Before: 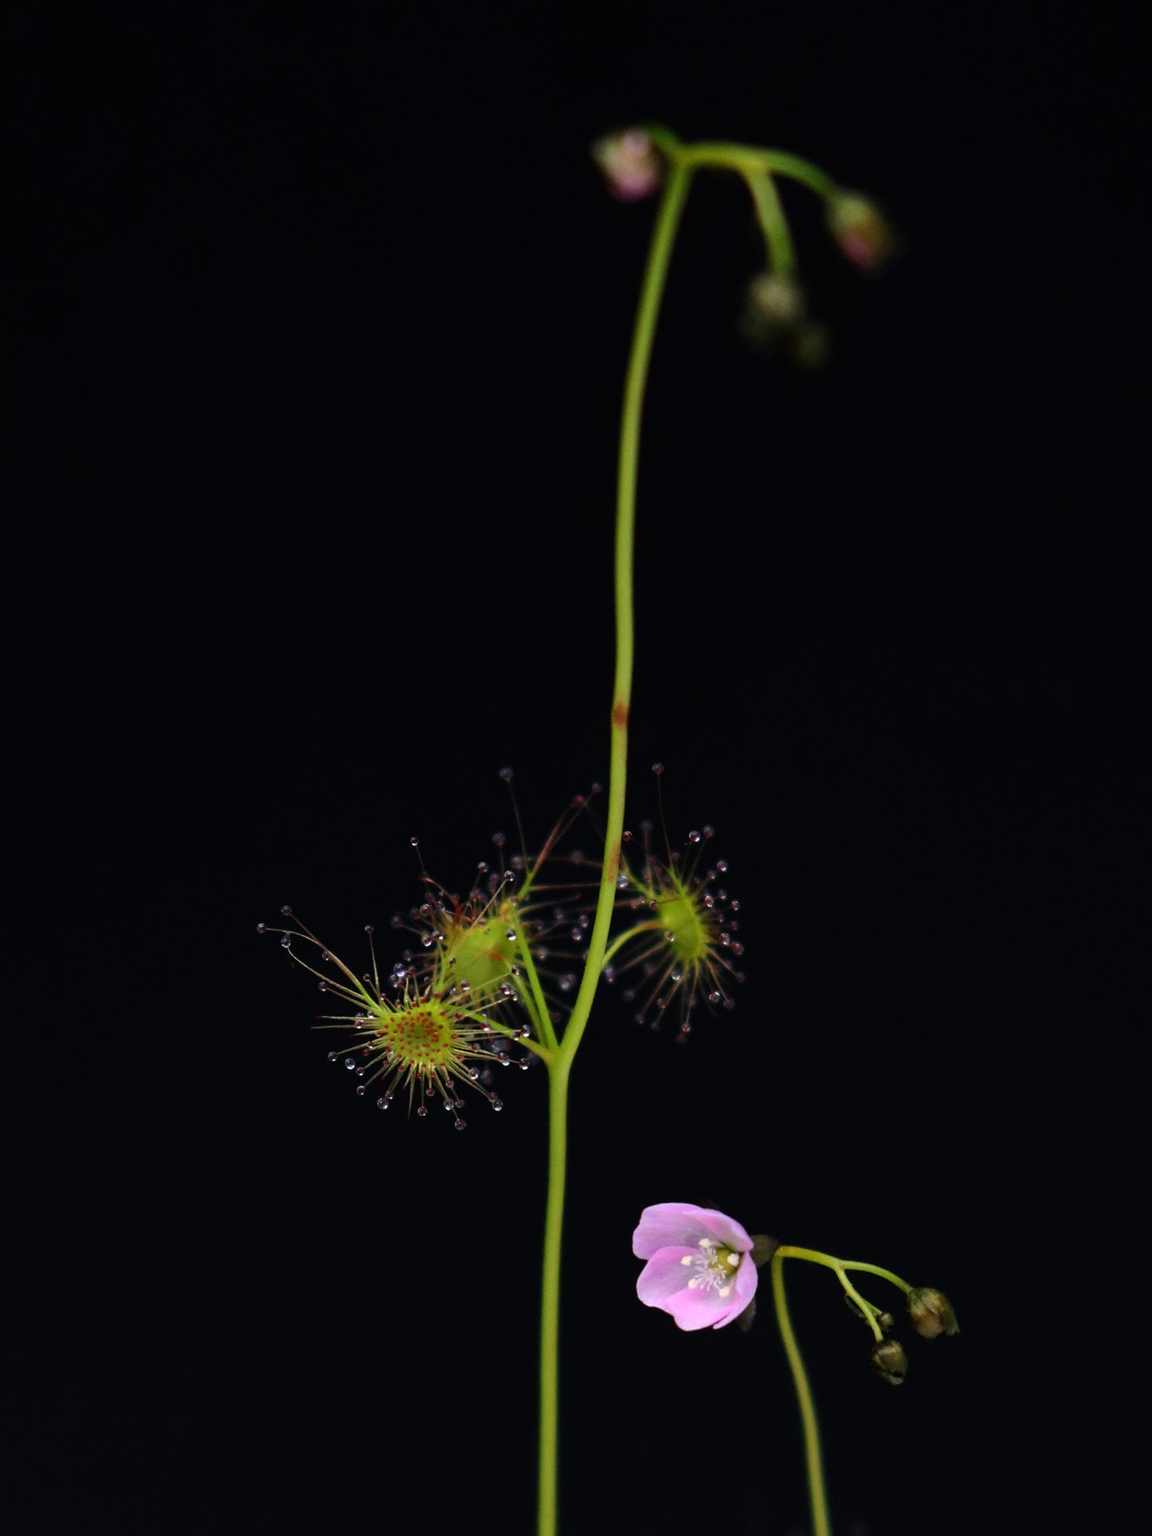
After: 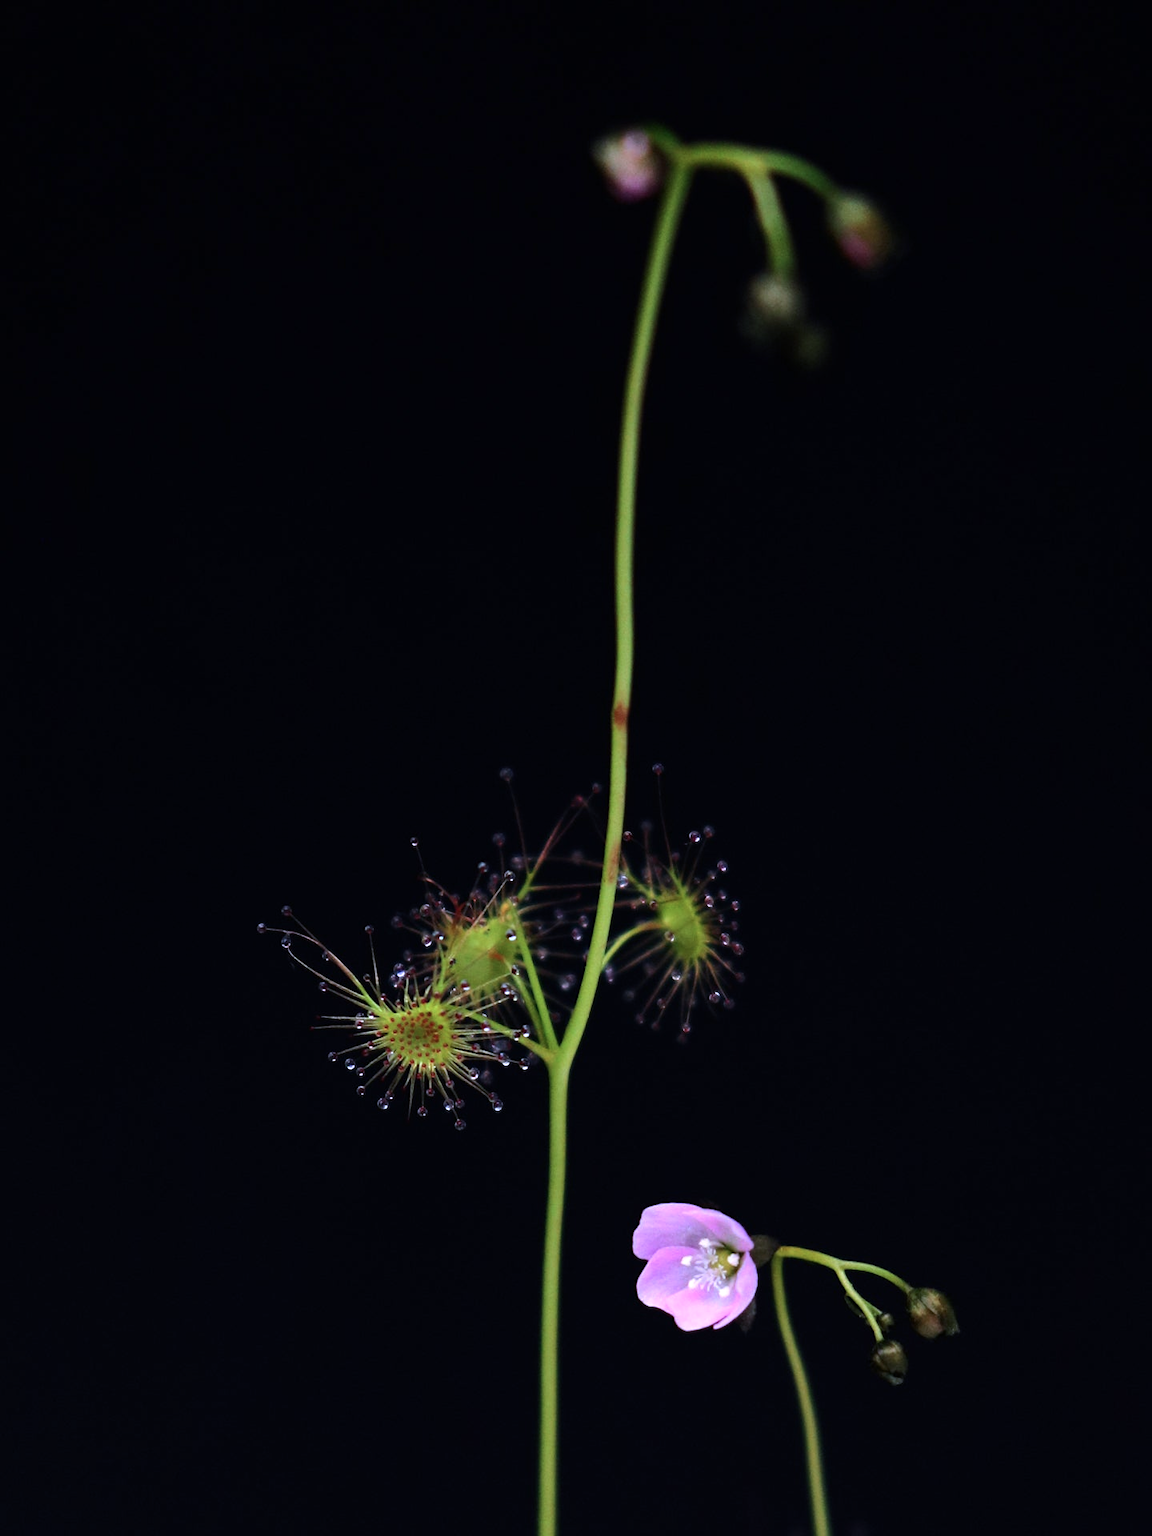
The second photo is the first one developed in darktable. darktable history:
tone equalizer: -8 EV -0.417 EV, -7 EV -0.389 EV, -6 EV -0.333 EV, -5 EV -0.222 EV, -3 EV 0.222 EV, -2 EV 0.333 EV, -1 EV 0.389 EV, +0 EV 0.417 EV, edges refinement/feathering 500, mask exposure compensation -1.57 EV, preserve details no
color calibration: illuminant as shot in camera, x 0.379, y 0.396, temperature 4138.76 K
